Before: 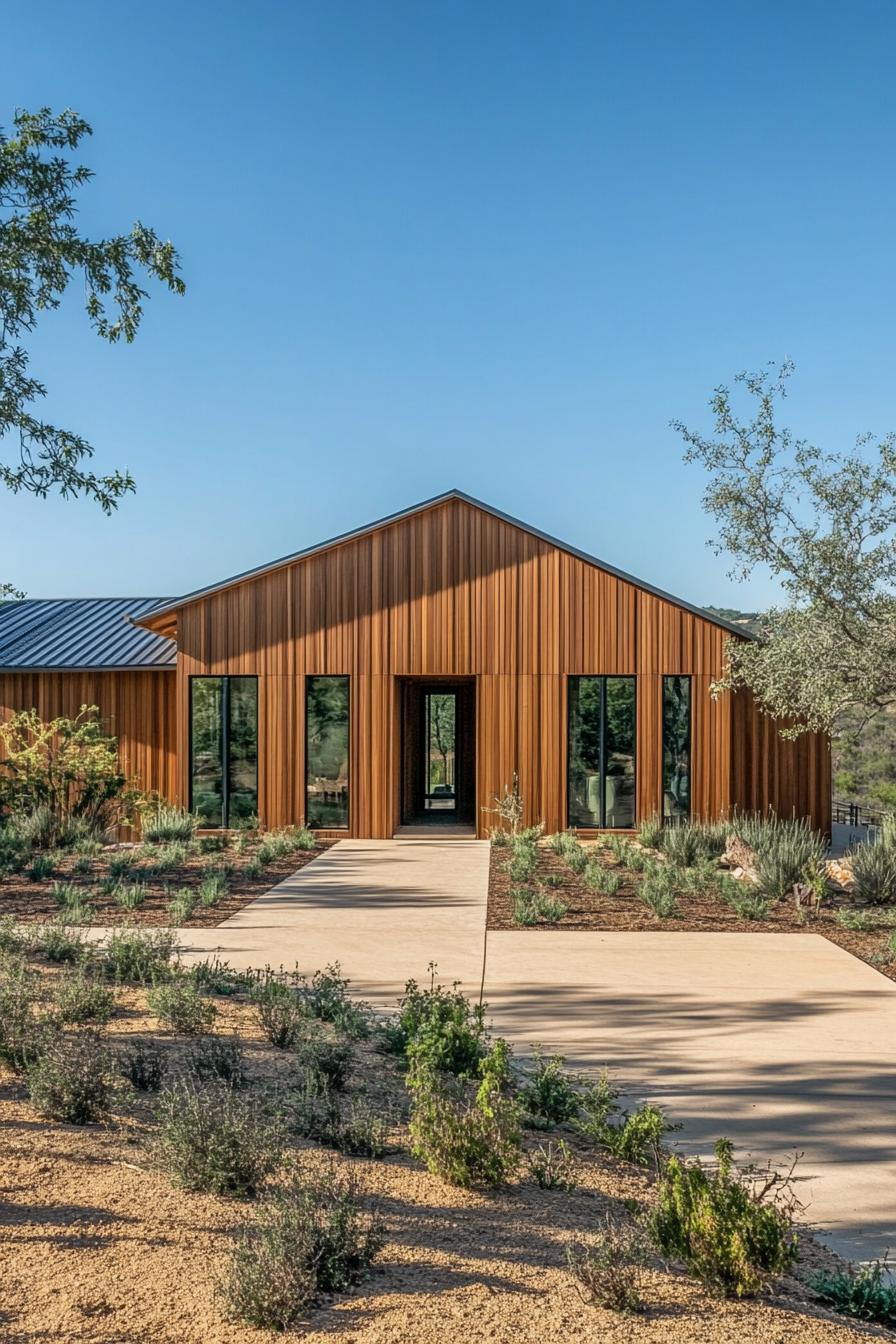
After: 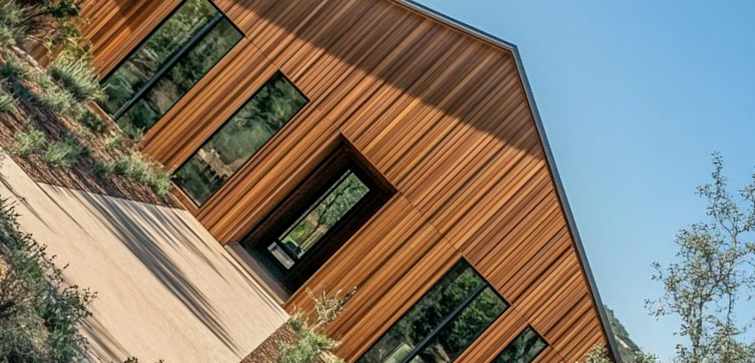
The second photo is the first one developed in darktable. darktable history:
crop and rotate: angle -45.53°, top 16.751%, right 0.873%, bottom 11.747%
